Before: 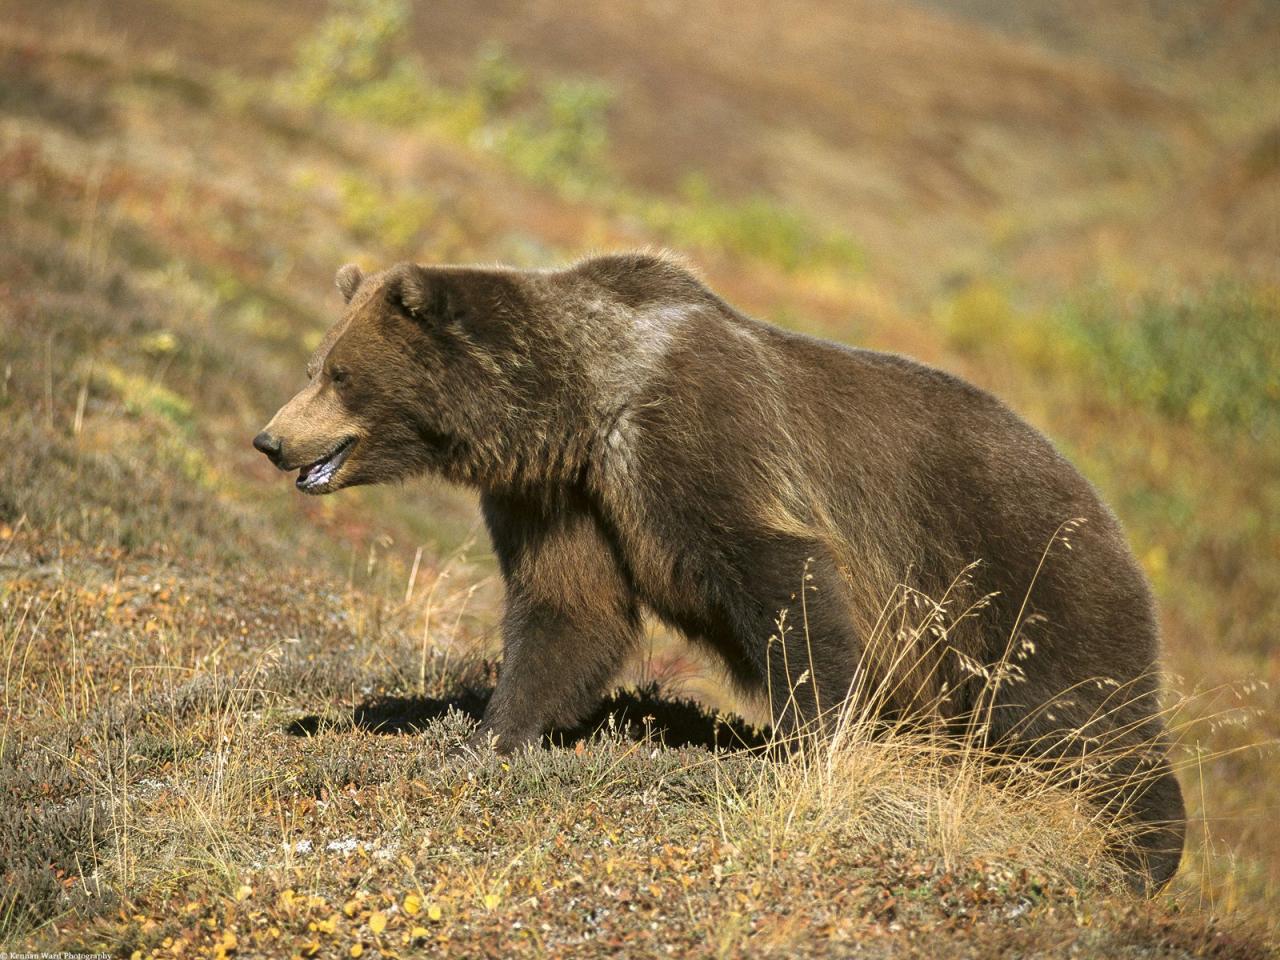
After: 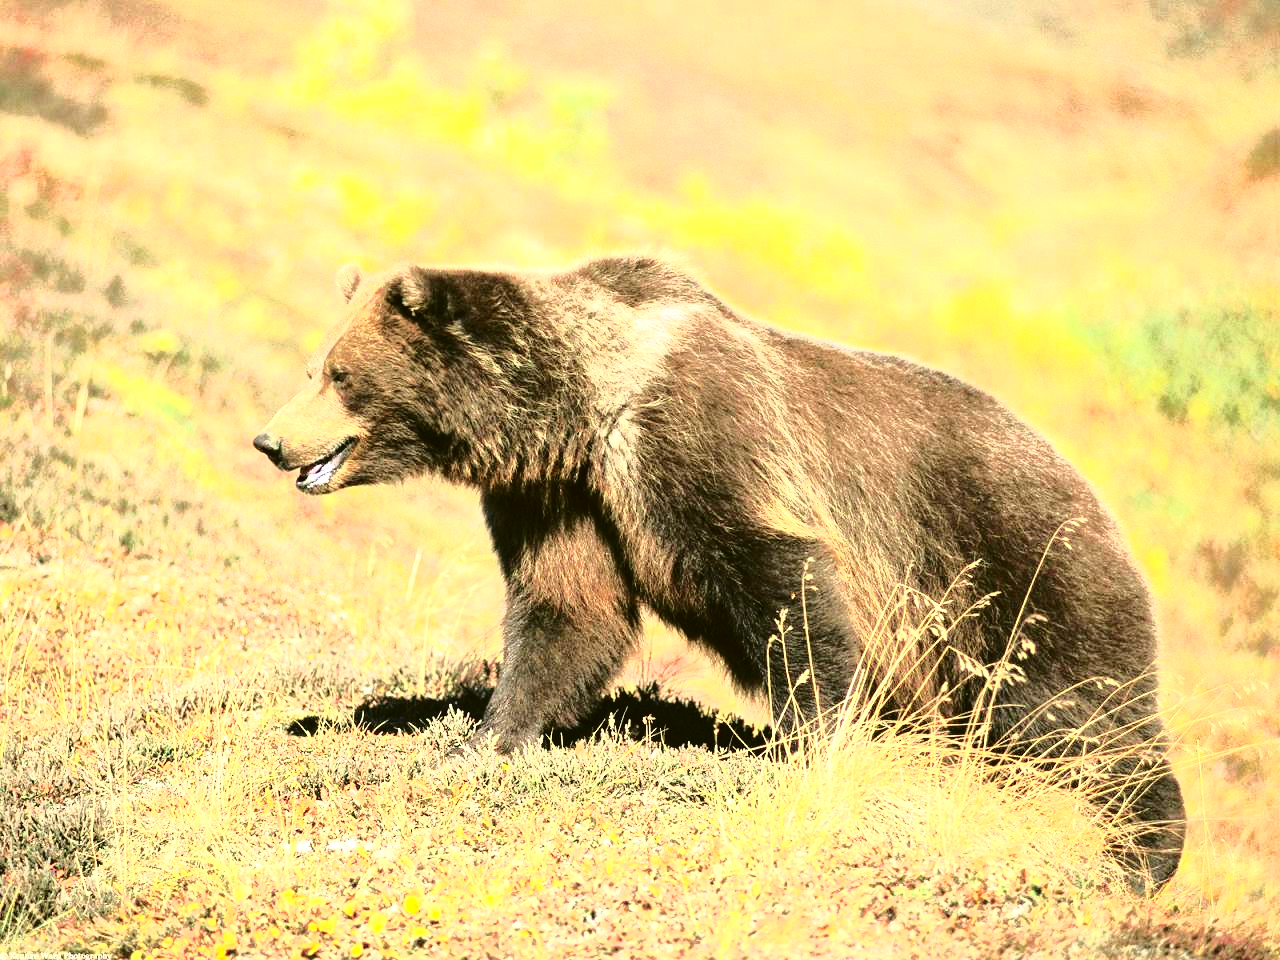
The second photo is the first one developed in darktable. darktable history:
tone curve: curves: ch0 [(0, 0.039) (0.194, 0.159) (0.469, 0.544) (0.693, 0.77) (0.751, 0.871) (1, 1)]; ch1 [(0, 0) (0.508, 0.506) (0.547, 0.563) (0.592, 0.631) (0.715, 0.706) (1, 1)]; ch2 [(0, 0) (0.243, 0.175) (0.362, 0.301) (0.492, 0.515) (0.544, 0.557) (0.595, 0.612) (0.631, 0.641) (1, 1)], color space Lab, independent channels, preserve colors none
local contrast: highlights 103%, shadows 102%, detail 120%, midtone range 0.2
tone equalizer: -8 EV -1.12 EV, -7 EV -1.03 EV, -6 EV -0.899 EV, -5 EV -0.612 EV, -3 EV 0.589 EV, -2 EV 0.845 EV, -1 EV 1.01 EV, +0 EV 1.06 EV
contrast brightness saturation: contrast 0.2, brightness 0.165, saturation 0.229
